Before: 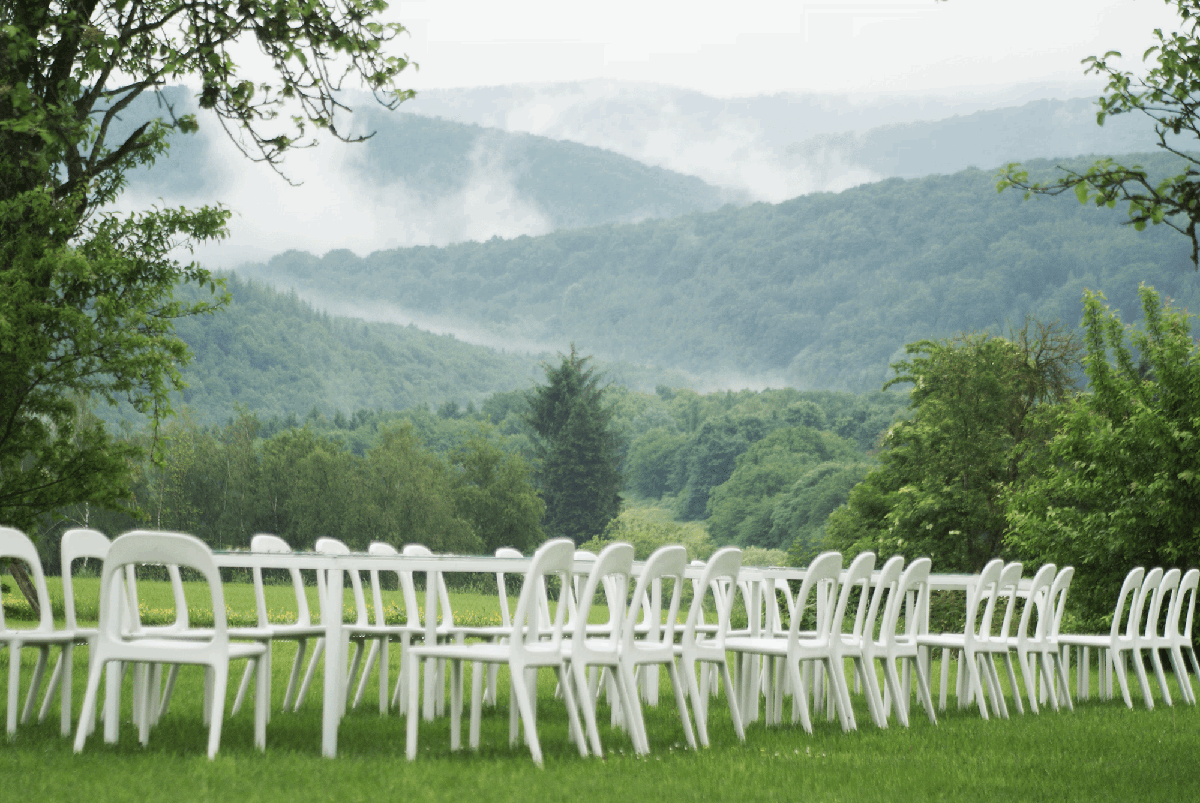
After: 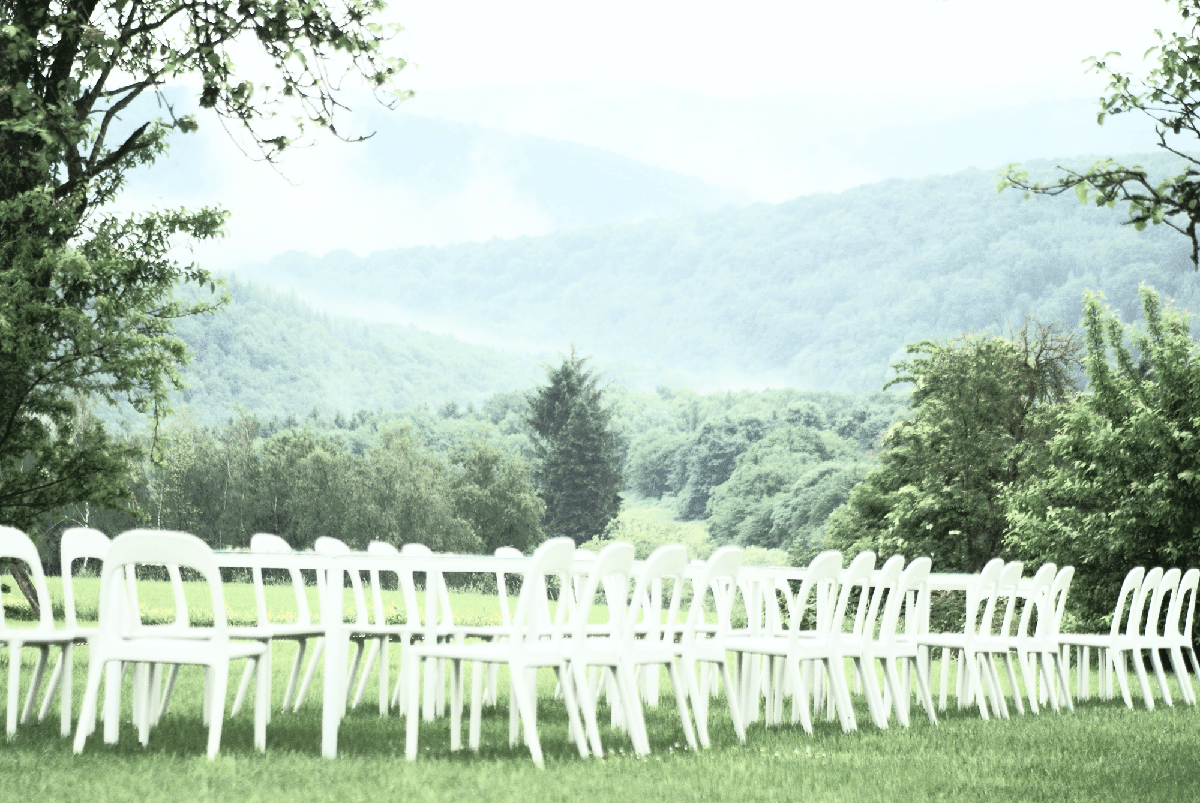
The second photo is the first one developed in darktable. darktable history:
tone curve: curves: ch0 [(0, 0) (0.126, 0.061) (0.362, 0.382) (0.498, 0.498) (0.706, 0.712) (1, 1)]; ch1 [(0, 0) (0.5, 0.497) (0.55, 0.578) (1, 1)]; ch2 [(0, 0) (0.44, 0.424) (0.489, 0.486) (0.537, 0.538) (1, 1)], color space Lab, independent channels, preserve colors none
contrast brightness saturation: contrast 0.57, brightness 0.57, saturation -0.34
